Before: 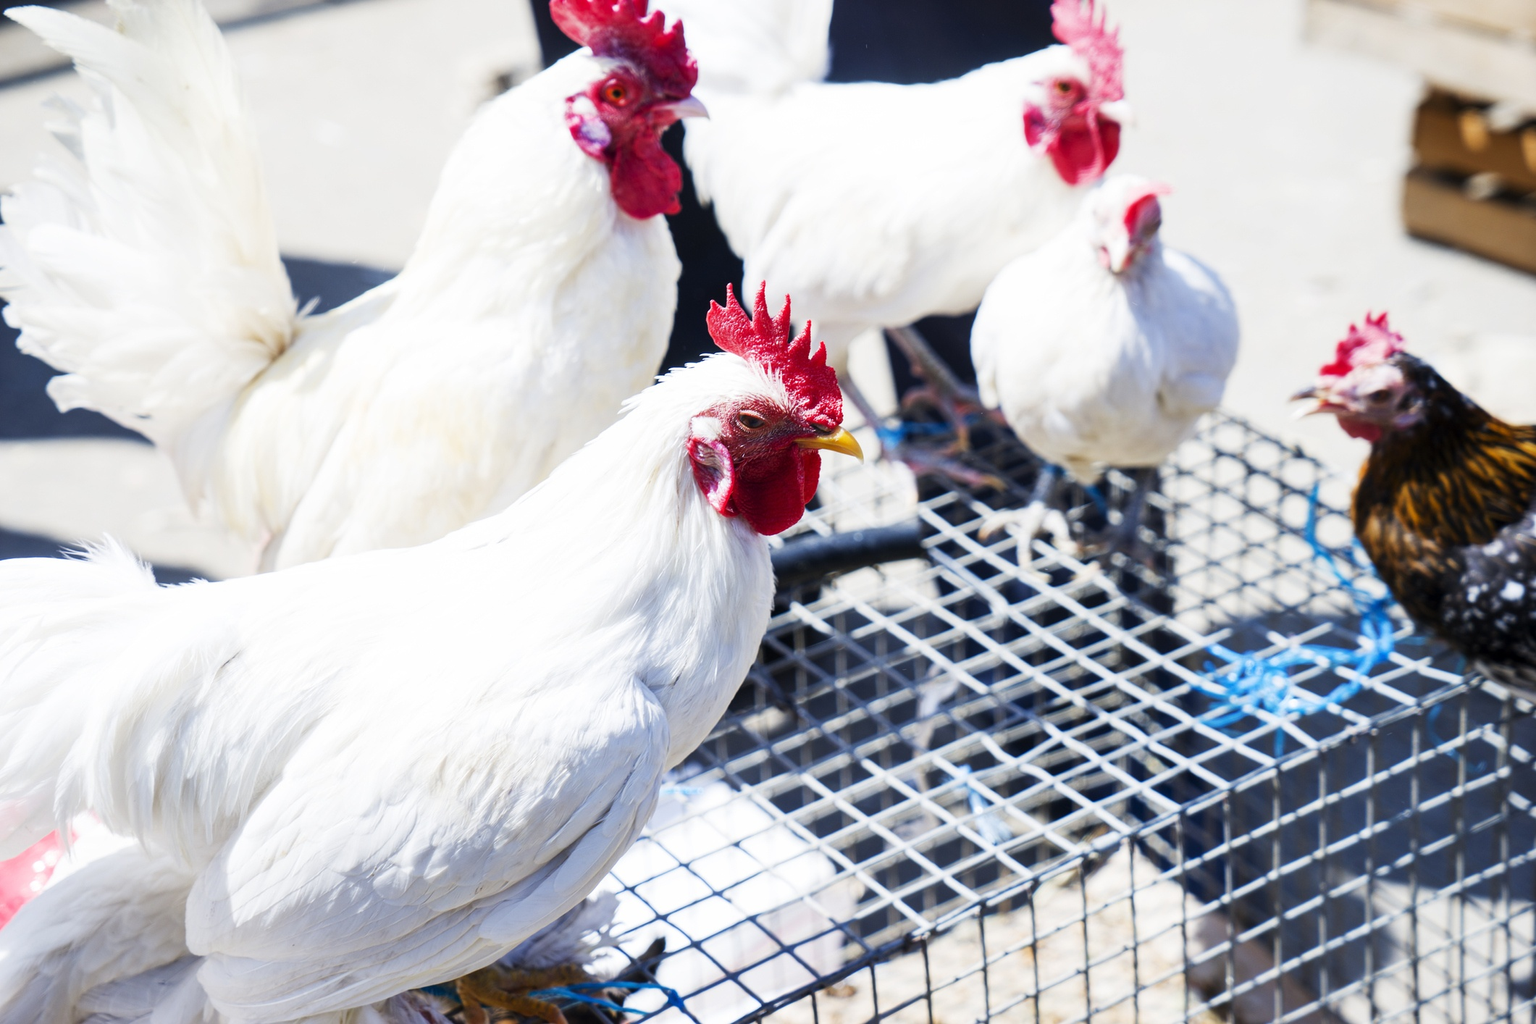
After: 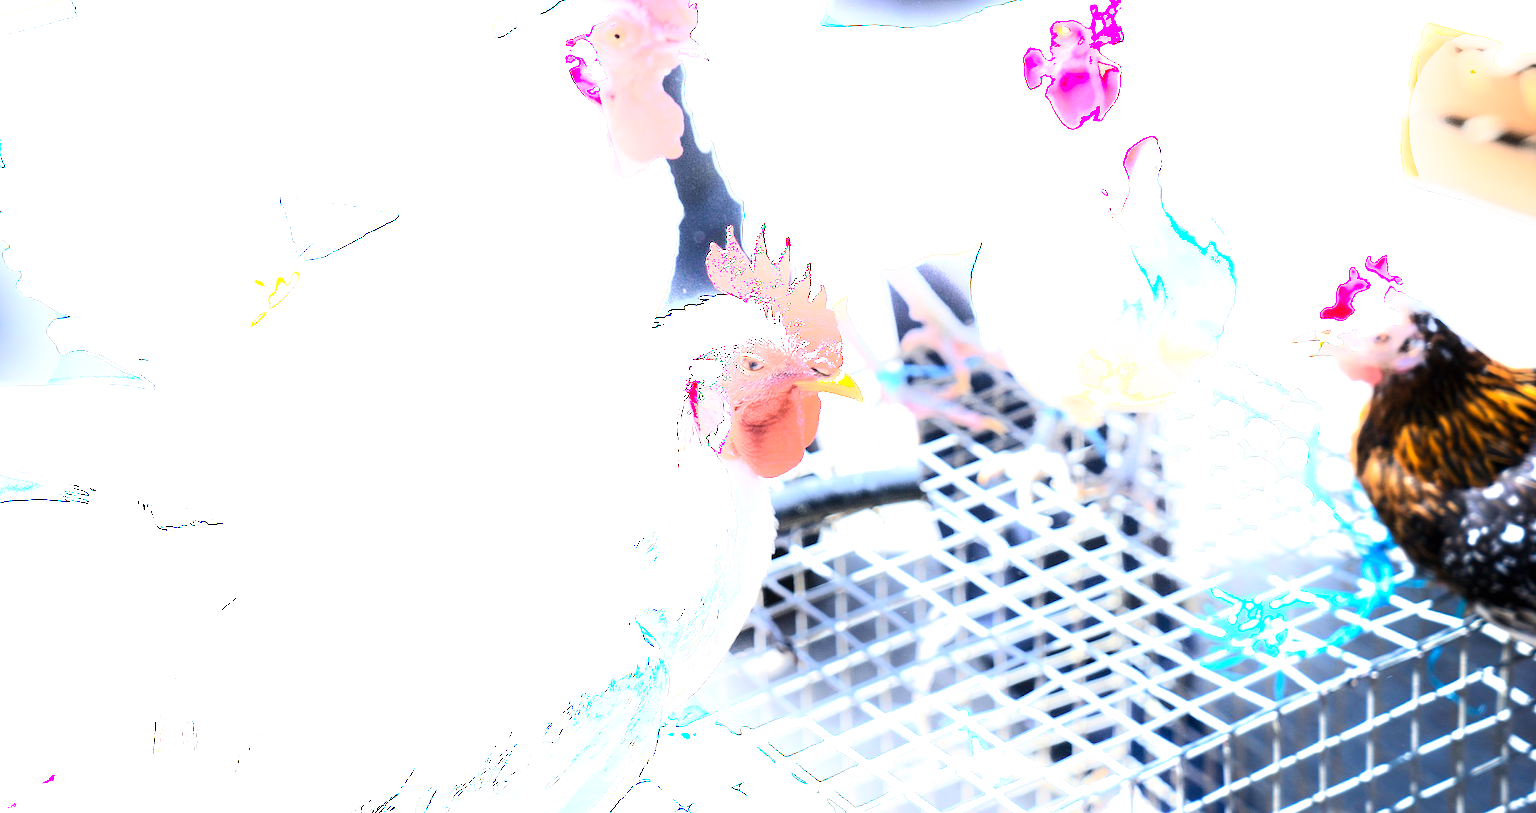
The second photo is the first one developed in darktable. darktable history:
crop and rotate: top 5.651%, bottom 14.874%
shadows and highlights: shadows -89.33, highlights 89.34, soften with gaussian
exposure: black level correction 0, exposure 1.196 EV, compensate highlight preservation false
